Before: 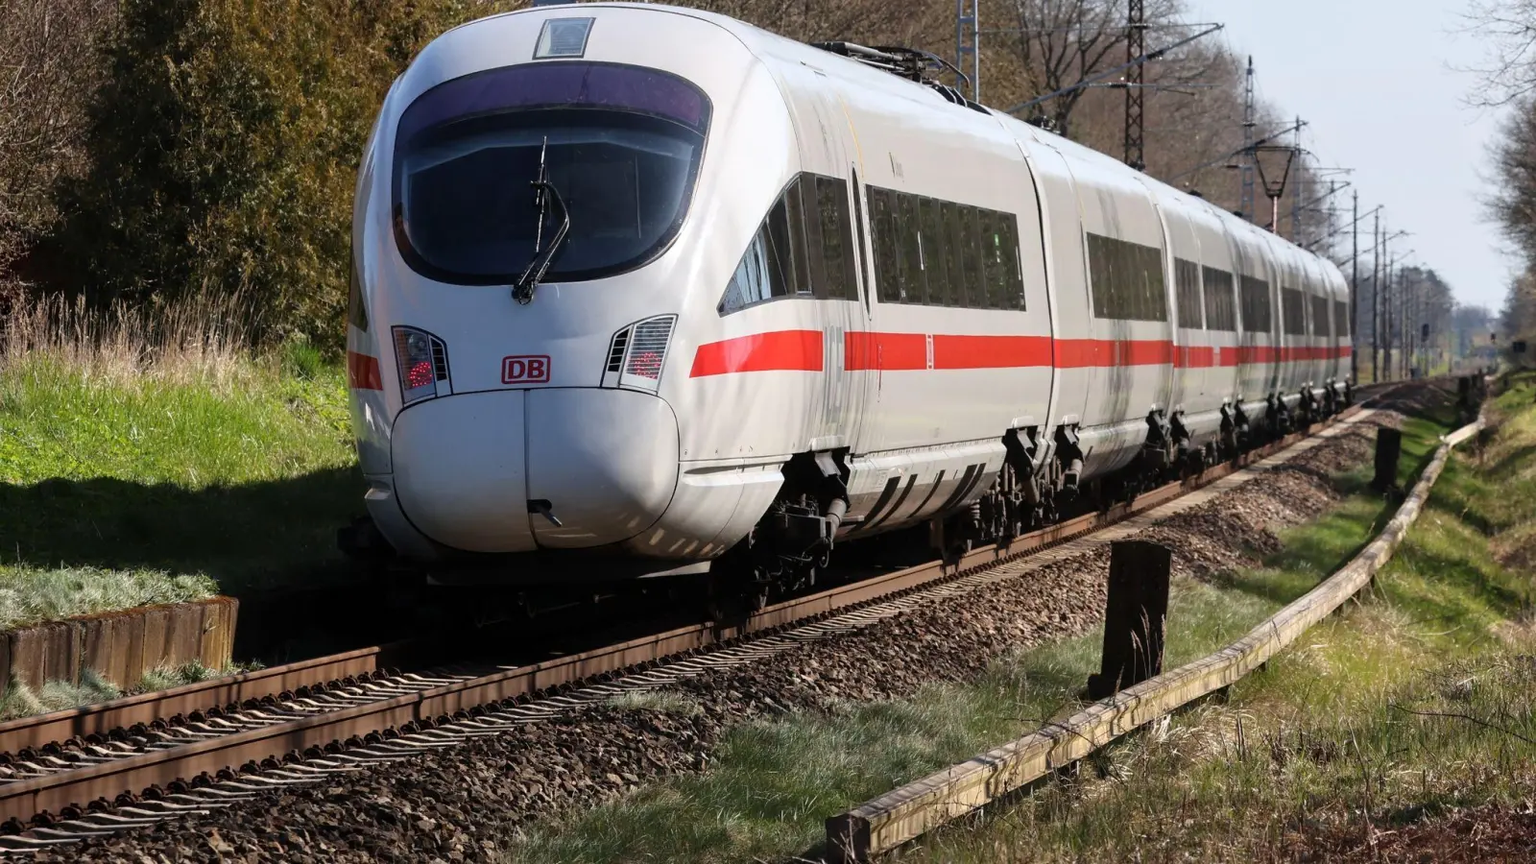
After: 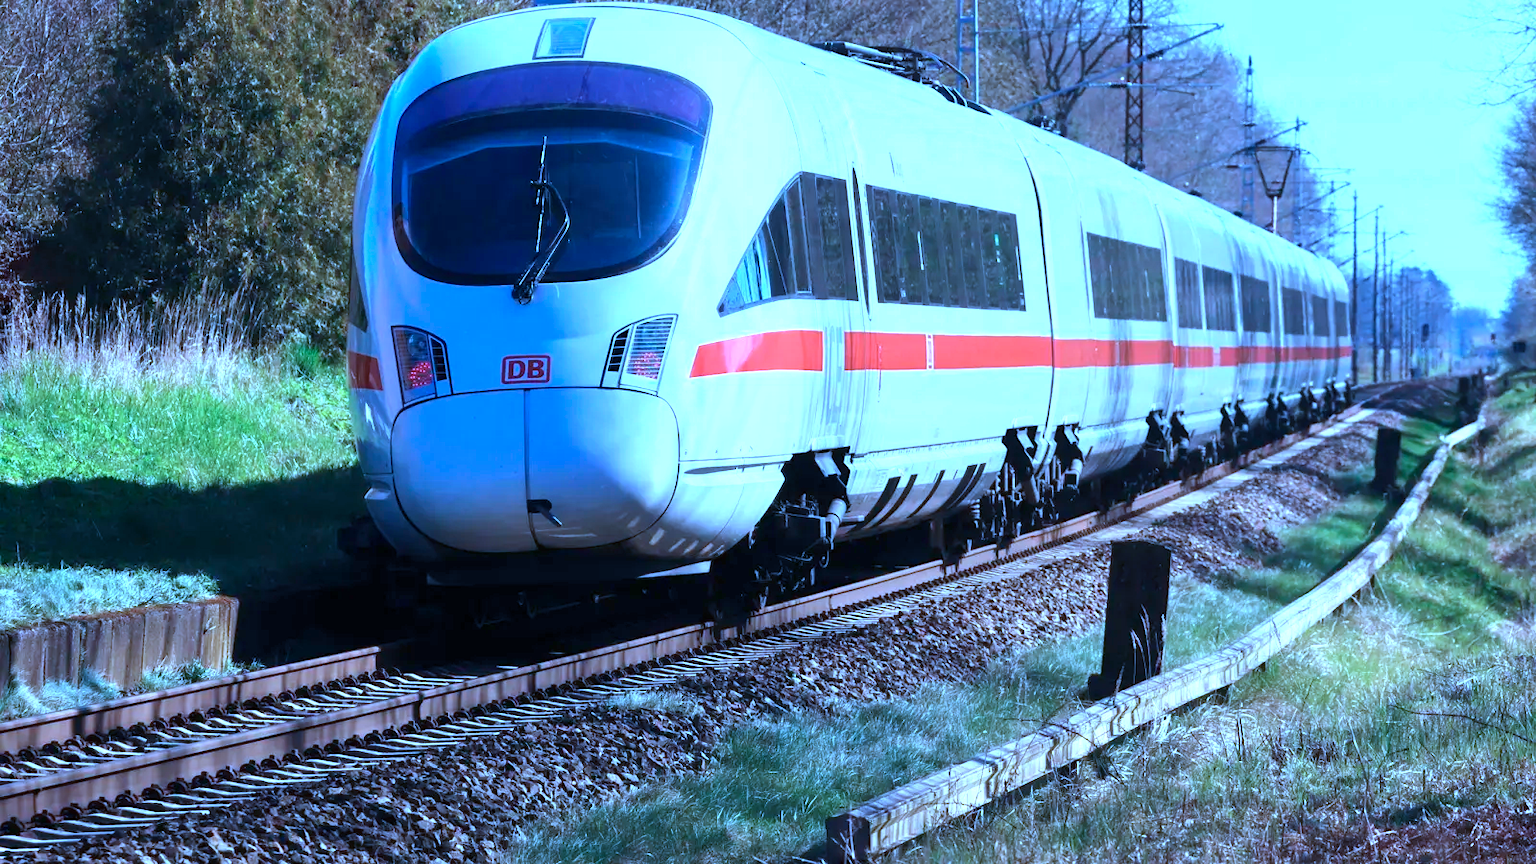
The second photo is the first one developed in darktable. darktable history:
color calibration: illuminant as shot in camera, x 0.461, y 0.42, temperature 2670.97 K
exposure: black level correction 0, exposure 0.897 EV, compensate highlight preservation false
